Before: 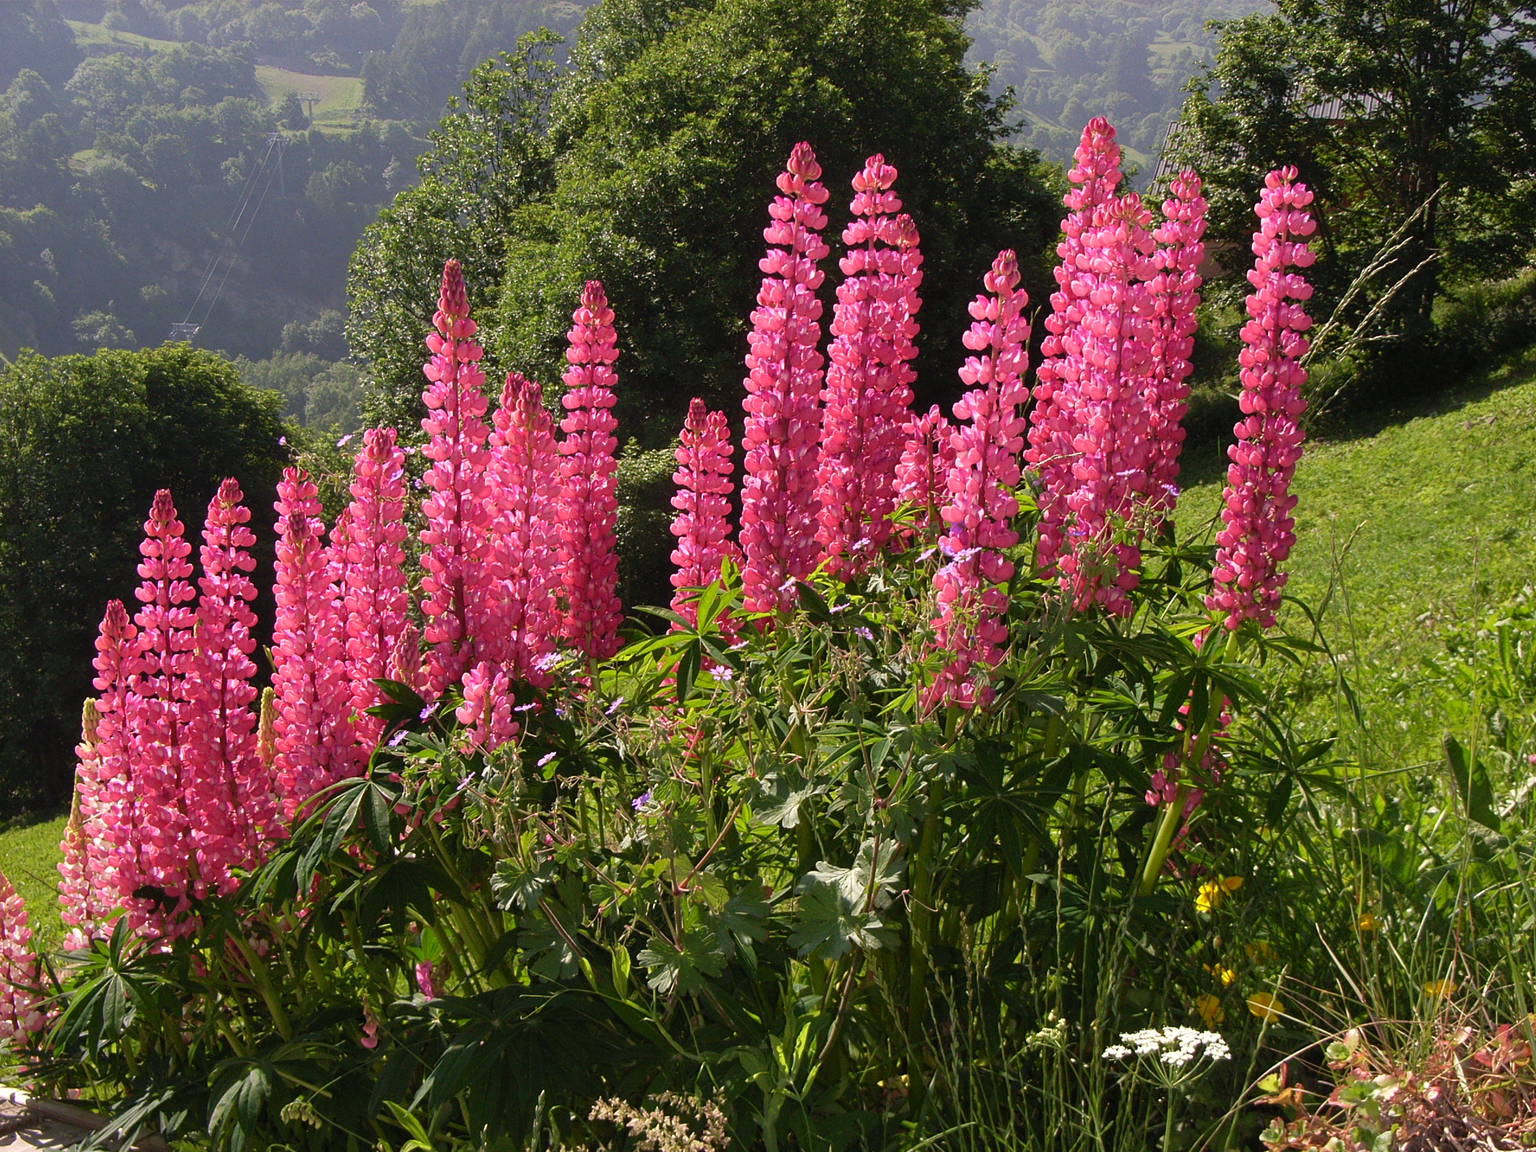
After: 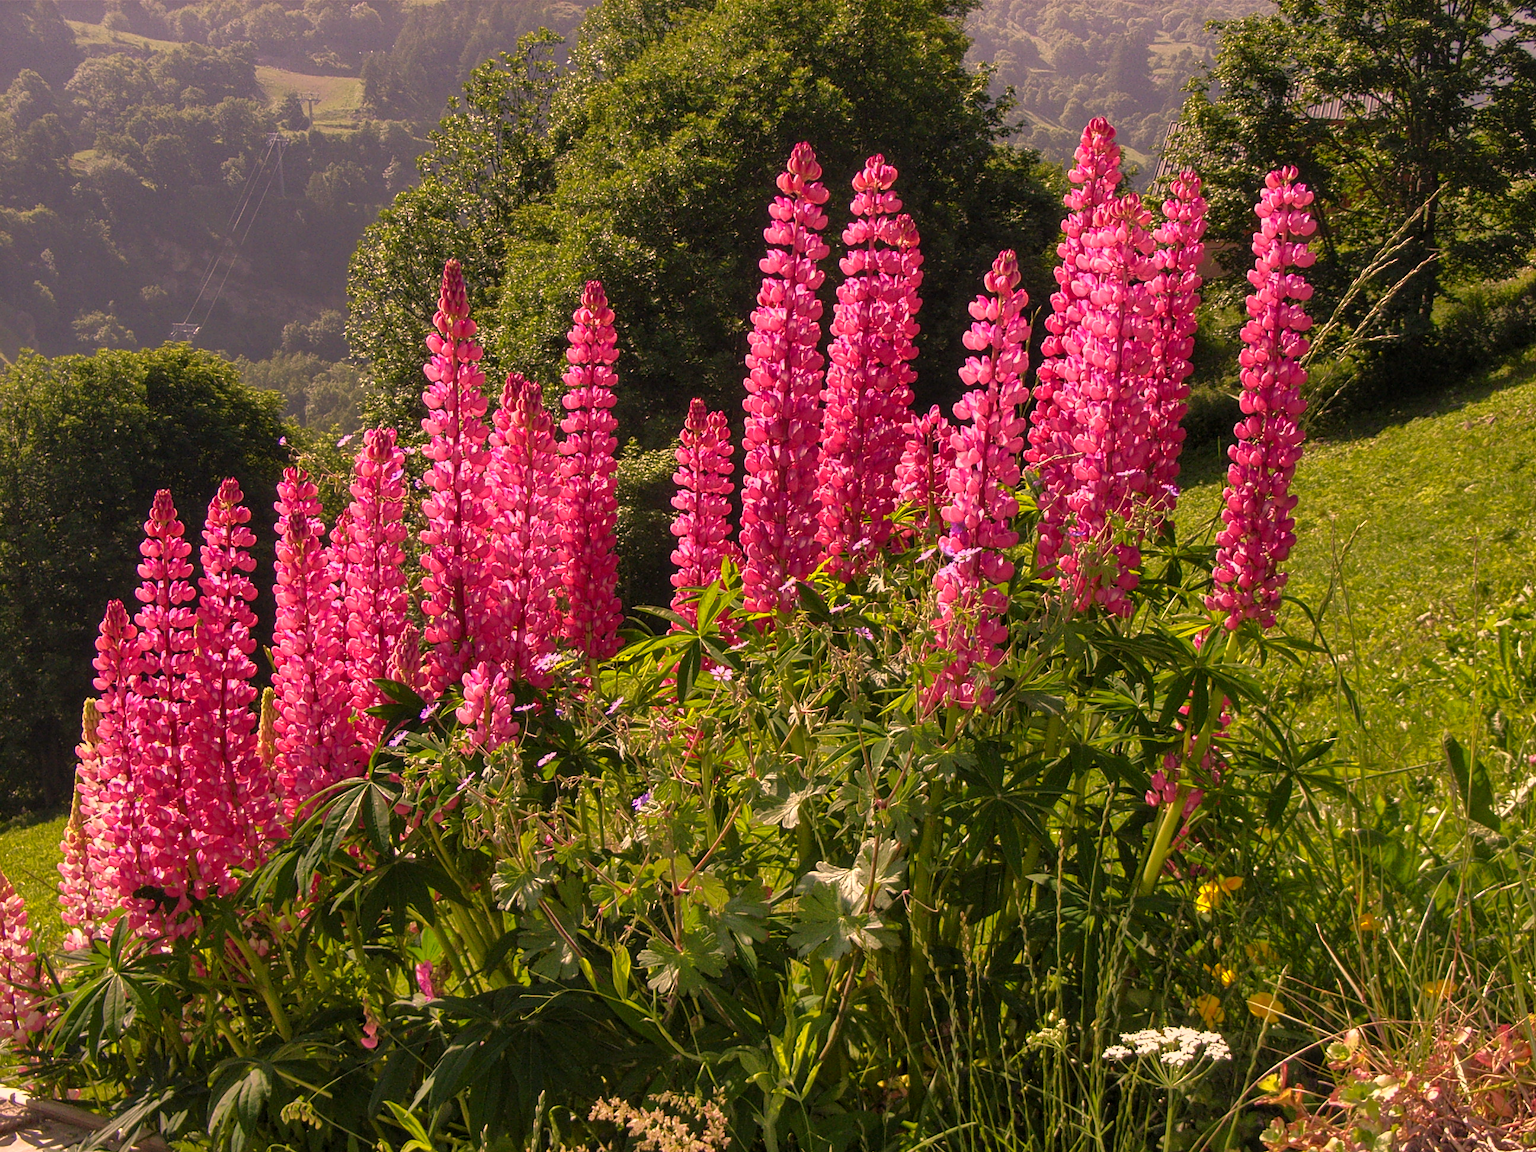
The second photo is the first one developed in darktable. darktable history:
tone equalizer: -7 EV -0.63 EV, -6 EV 1 EV, -5 EV -0.45 EV, -4 EV 0.43 EV, -3 EV 0.41 EV, -2 EV 0.15 EV, -1 EV -0.15 EV, +0 EV -0.39 EV, smoothing diameter 25%, edges refinement/feathering 10, preserve details guided filter
local contrast: on, module defaults
color correction: highlights a* 17.88, highlights b* 18.79
